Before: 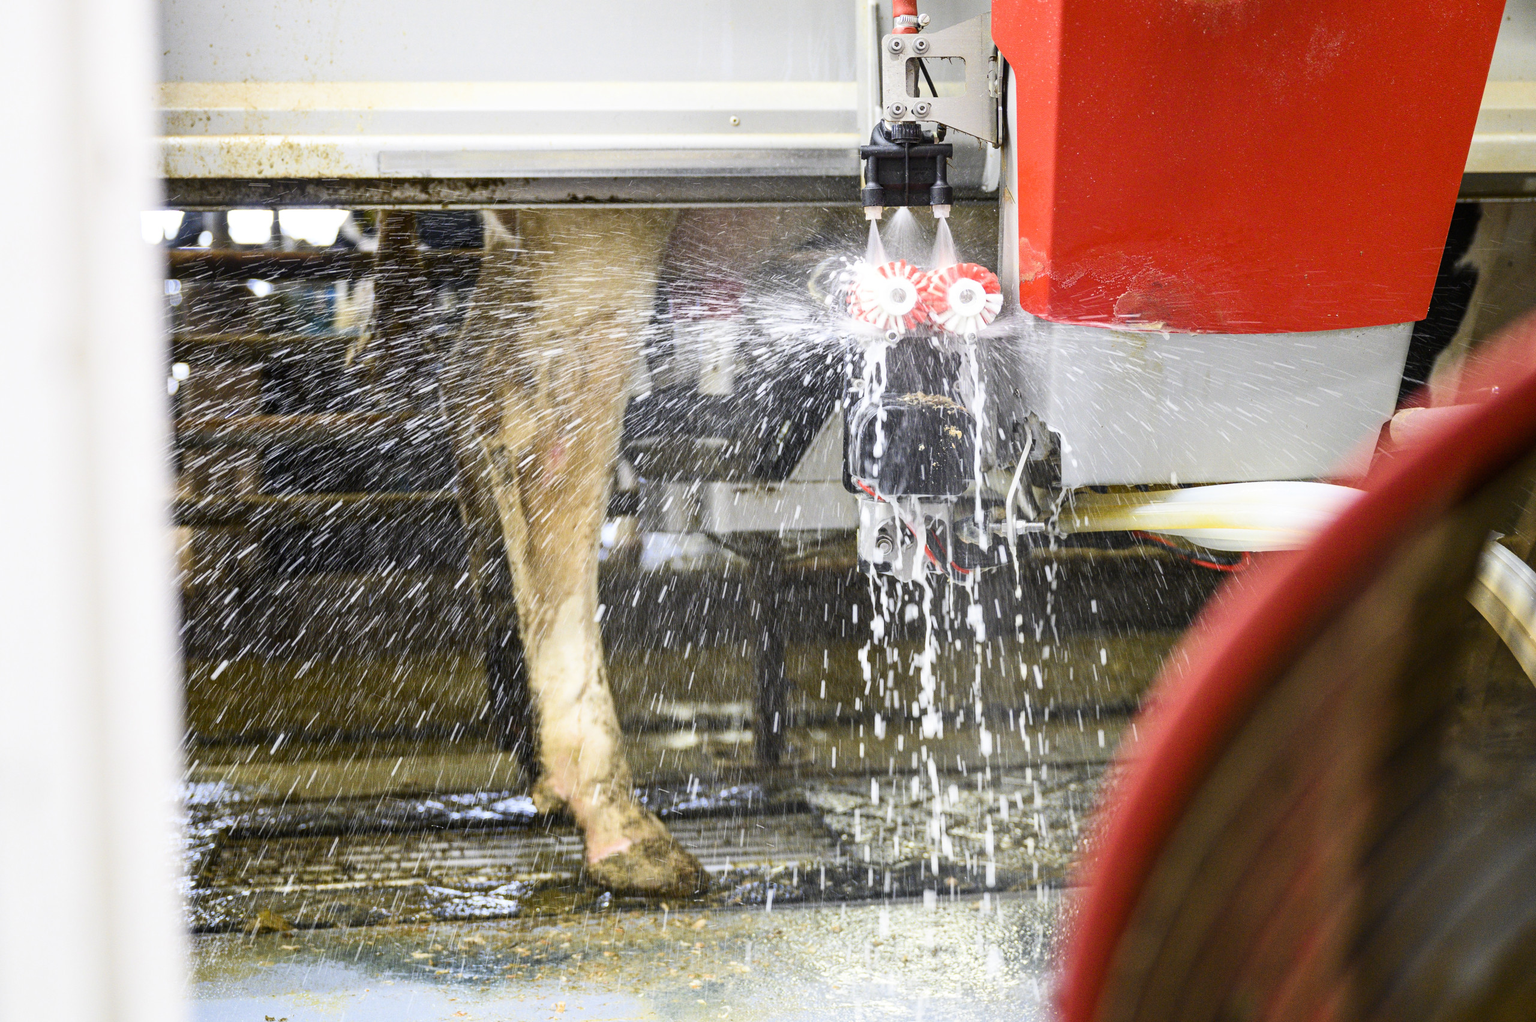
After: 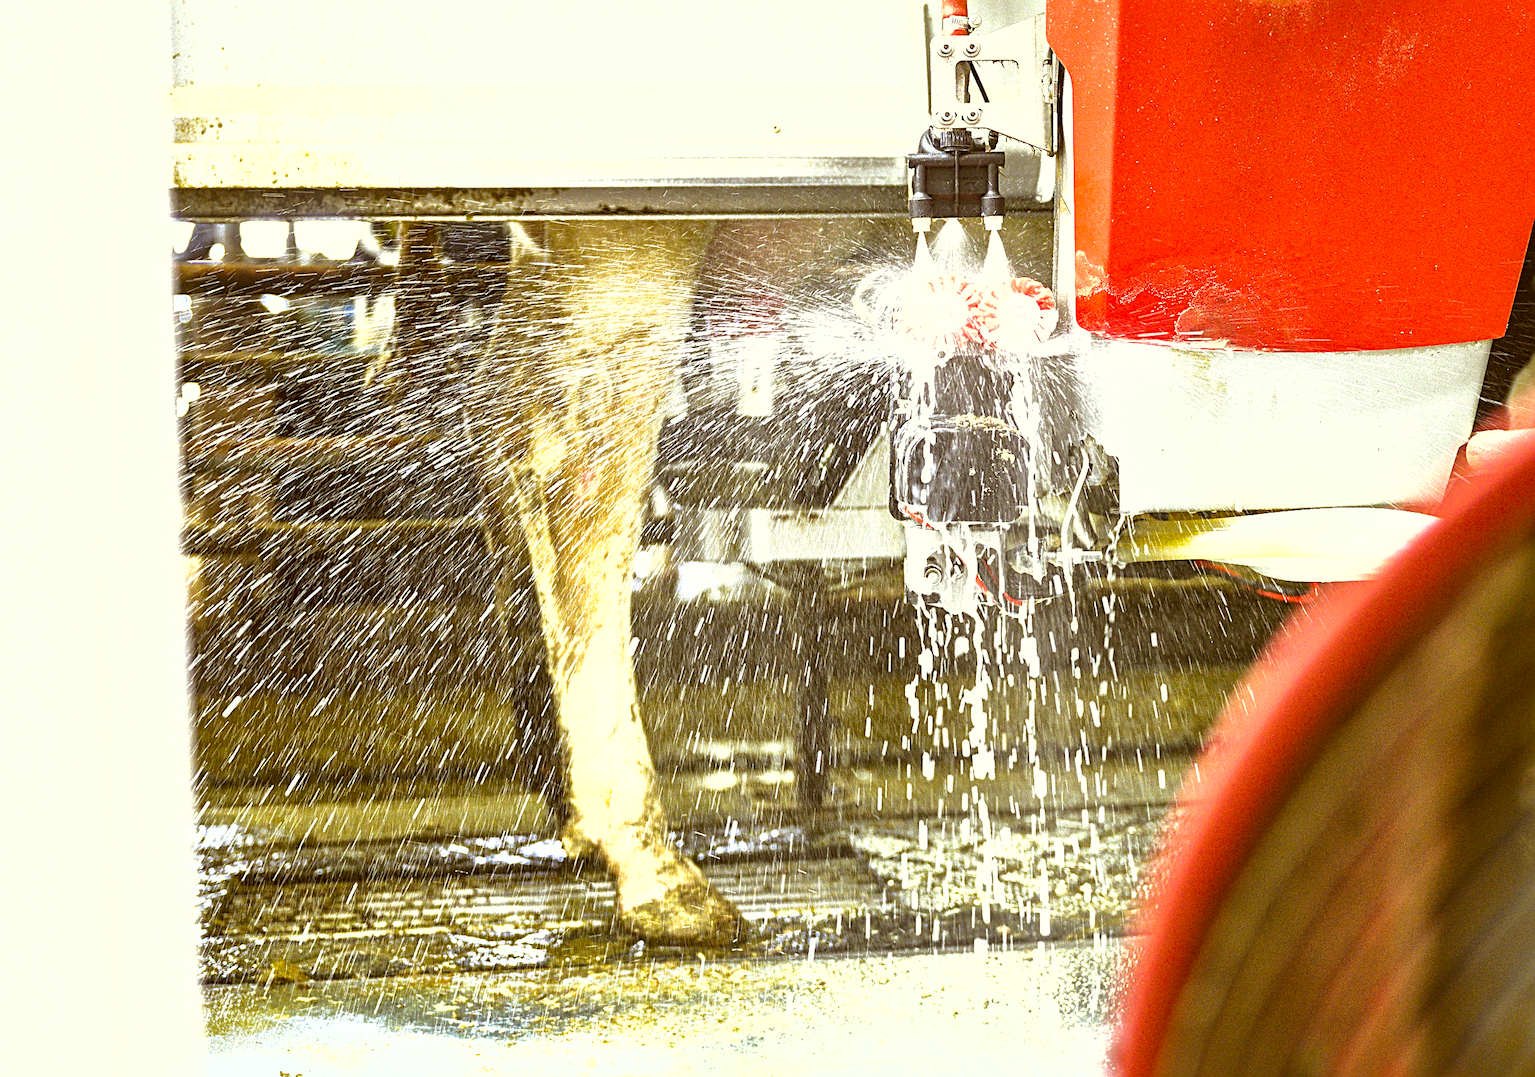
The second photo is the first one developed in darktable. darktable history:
exposure: black level correction 0, exposure 1.1 EV, compensate exposure bias true, compensate highlight preservation false
shadows and highlights: on, module defaults
sharpen: radius 2.676, amount 0.669
local contrast: mode bilateral grid, contrast 20, coarseness 50, detail 120%, midtone range 0.2
crop and rotate: right 5.167%
color correction: highlights a* -5.3, highlights b* 9.8, shadows a* 9.8, shadows b* 24.26
velvia: strength 6%
